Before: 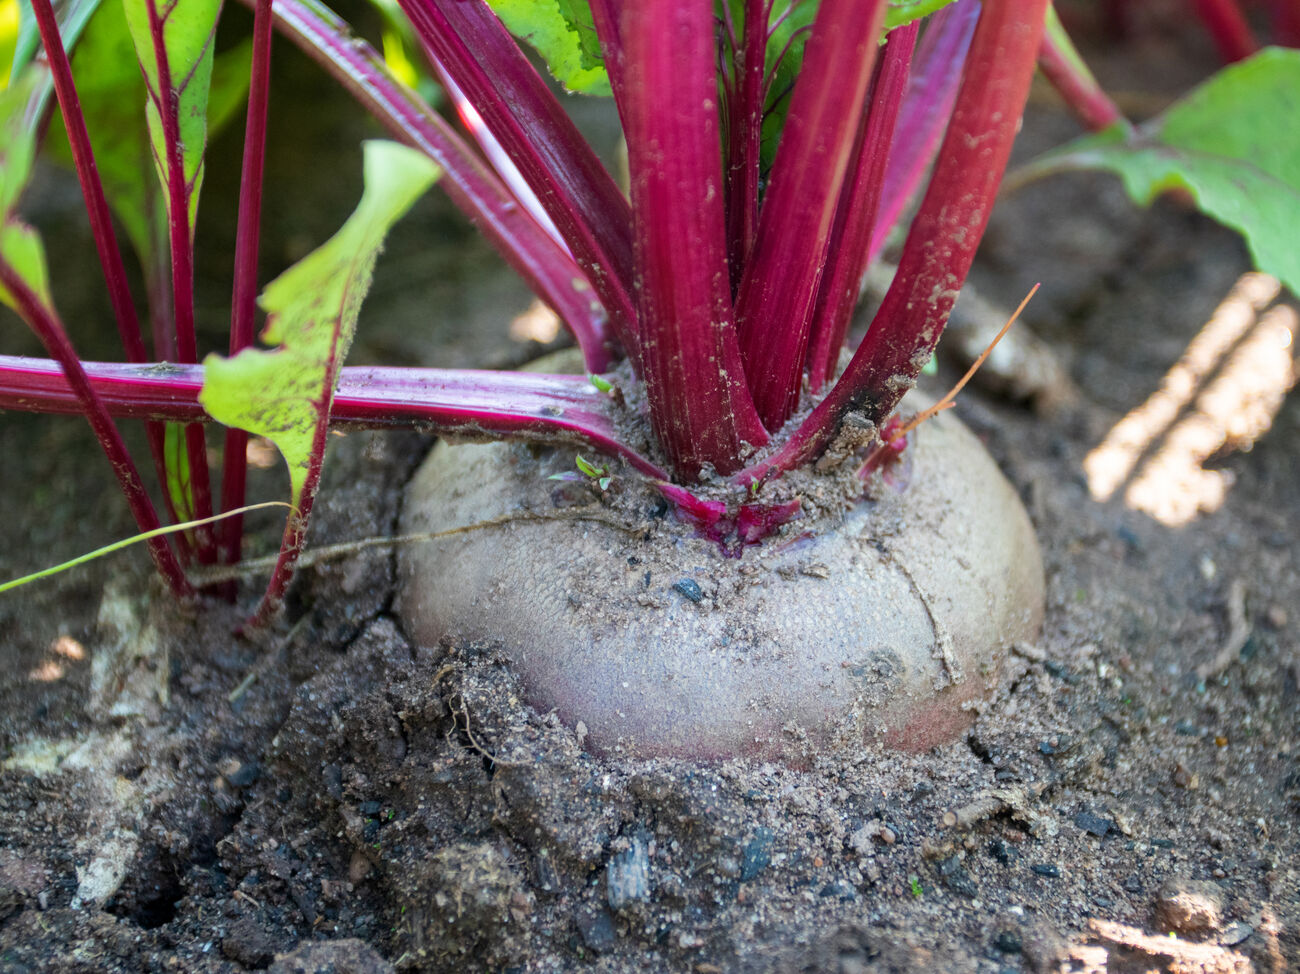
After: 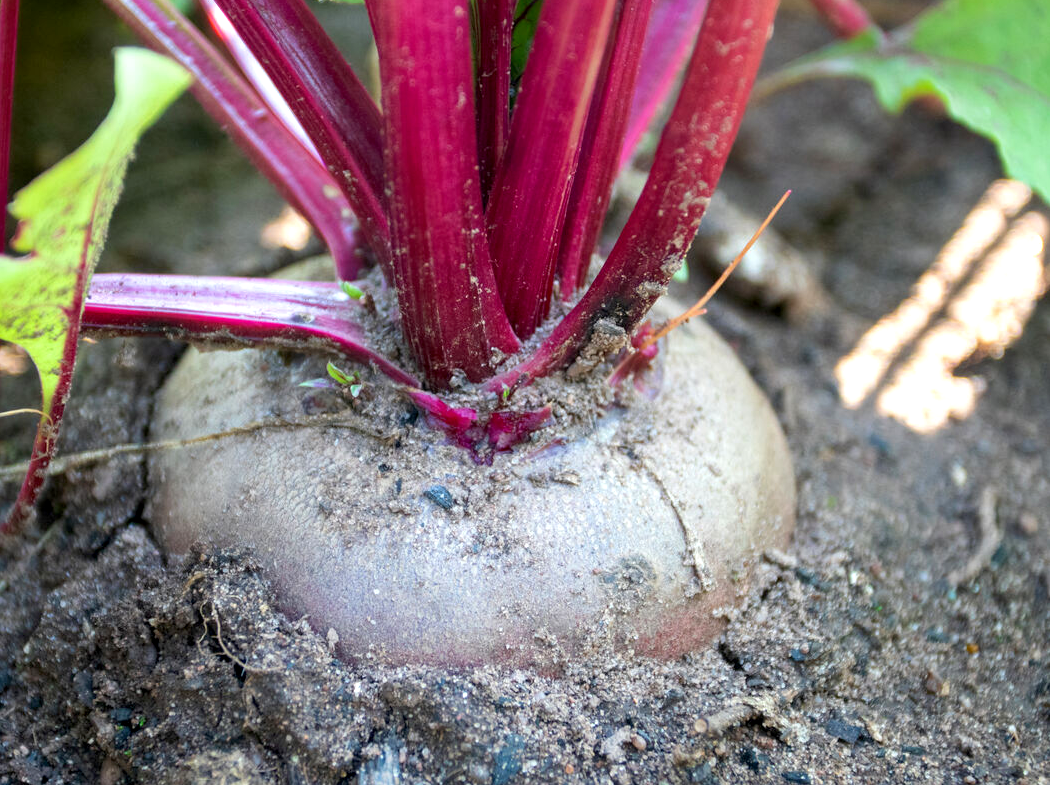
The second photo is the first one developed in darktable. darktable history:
exposure: black level correction 0.003, exposure 0.38 EV, compensate highlight preservation false
crop: left 19.192%, top 9.626%, right 0.001%, bottom 9.676%
